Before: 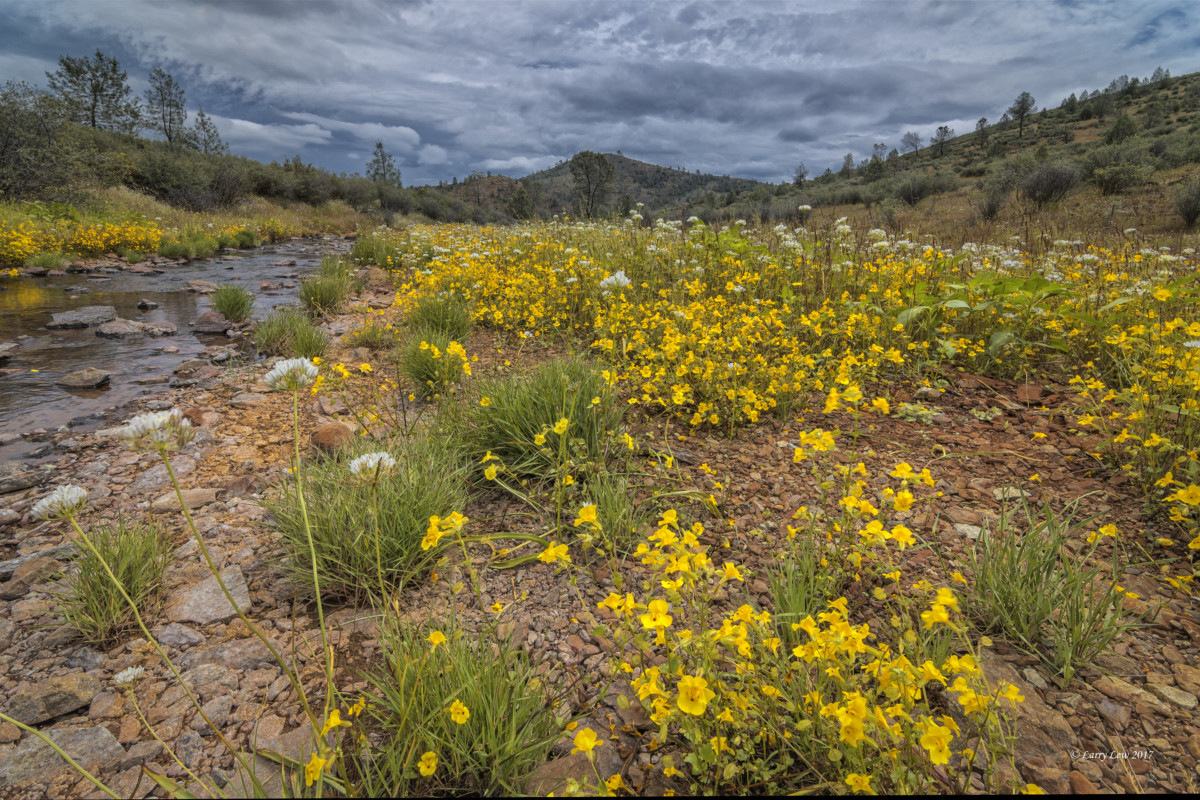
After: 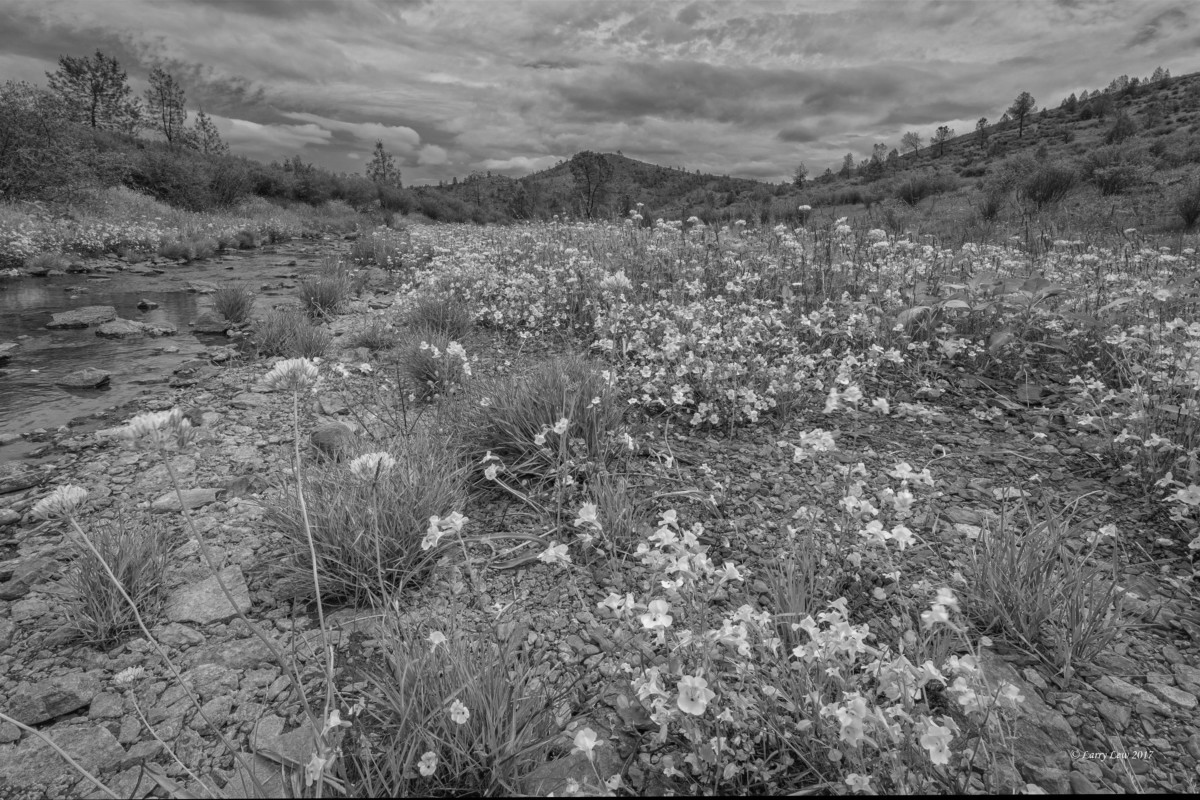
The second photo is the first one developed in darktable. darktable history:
white balance: red 0.967, blue 1.049
monochrome: on, module defaults
